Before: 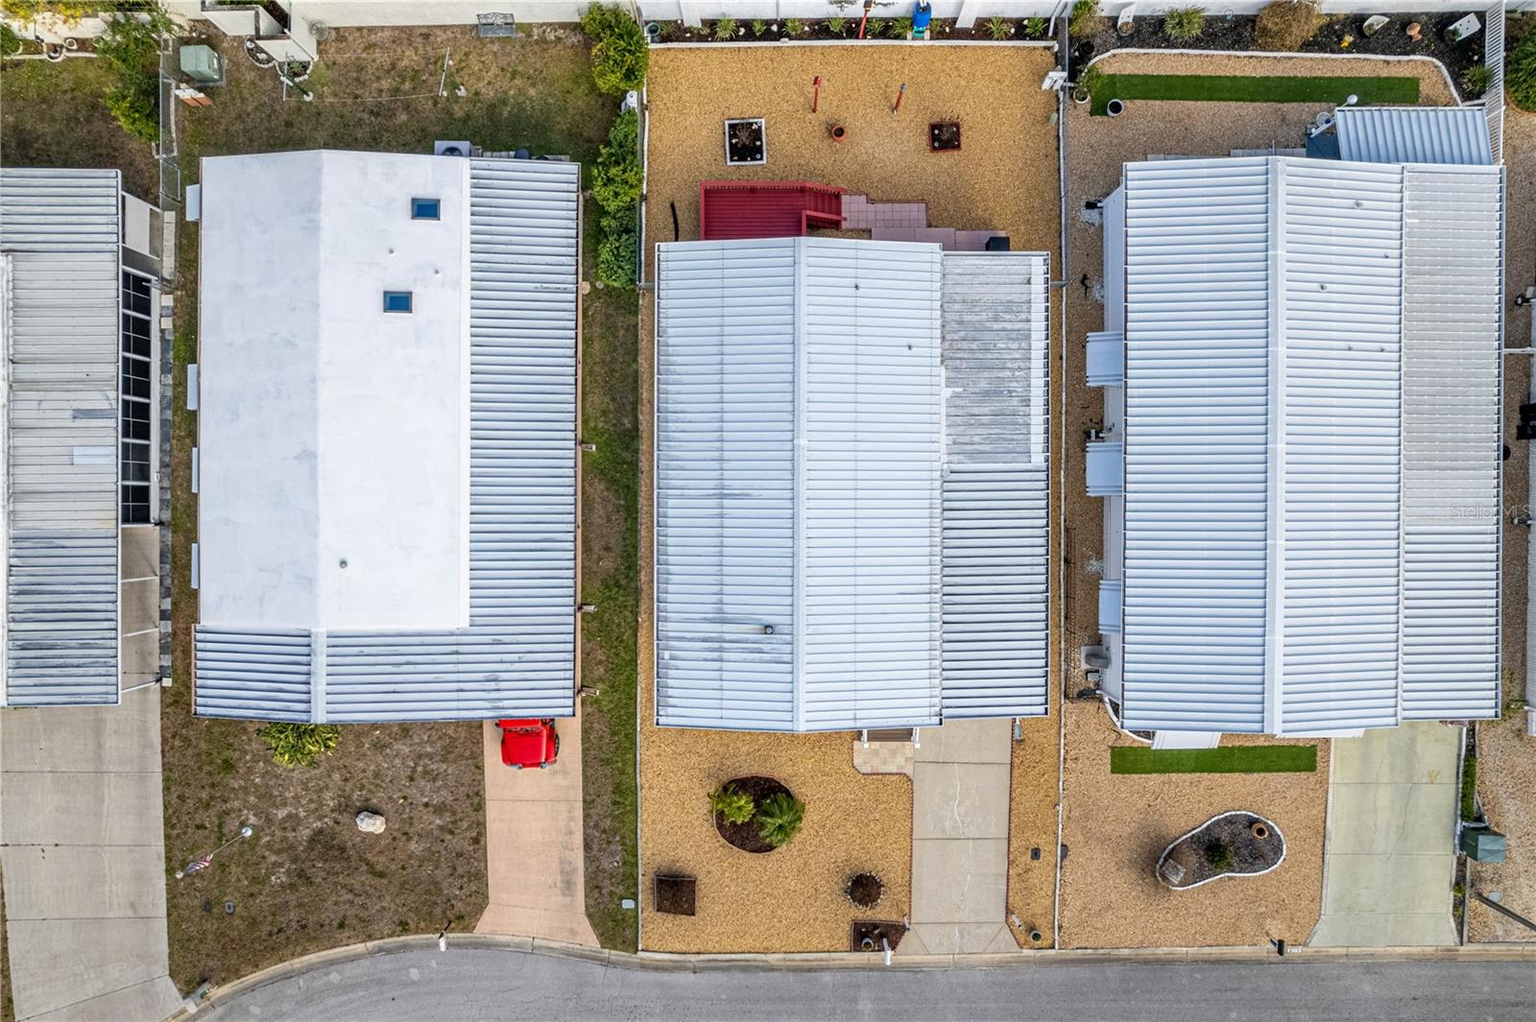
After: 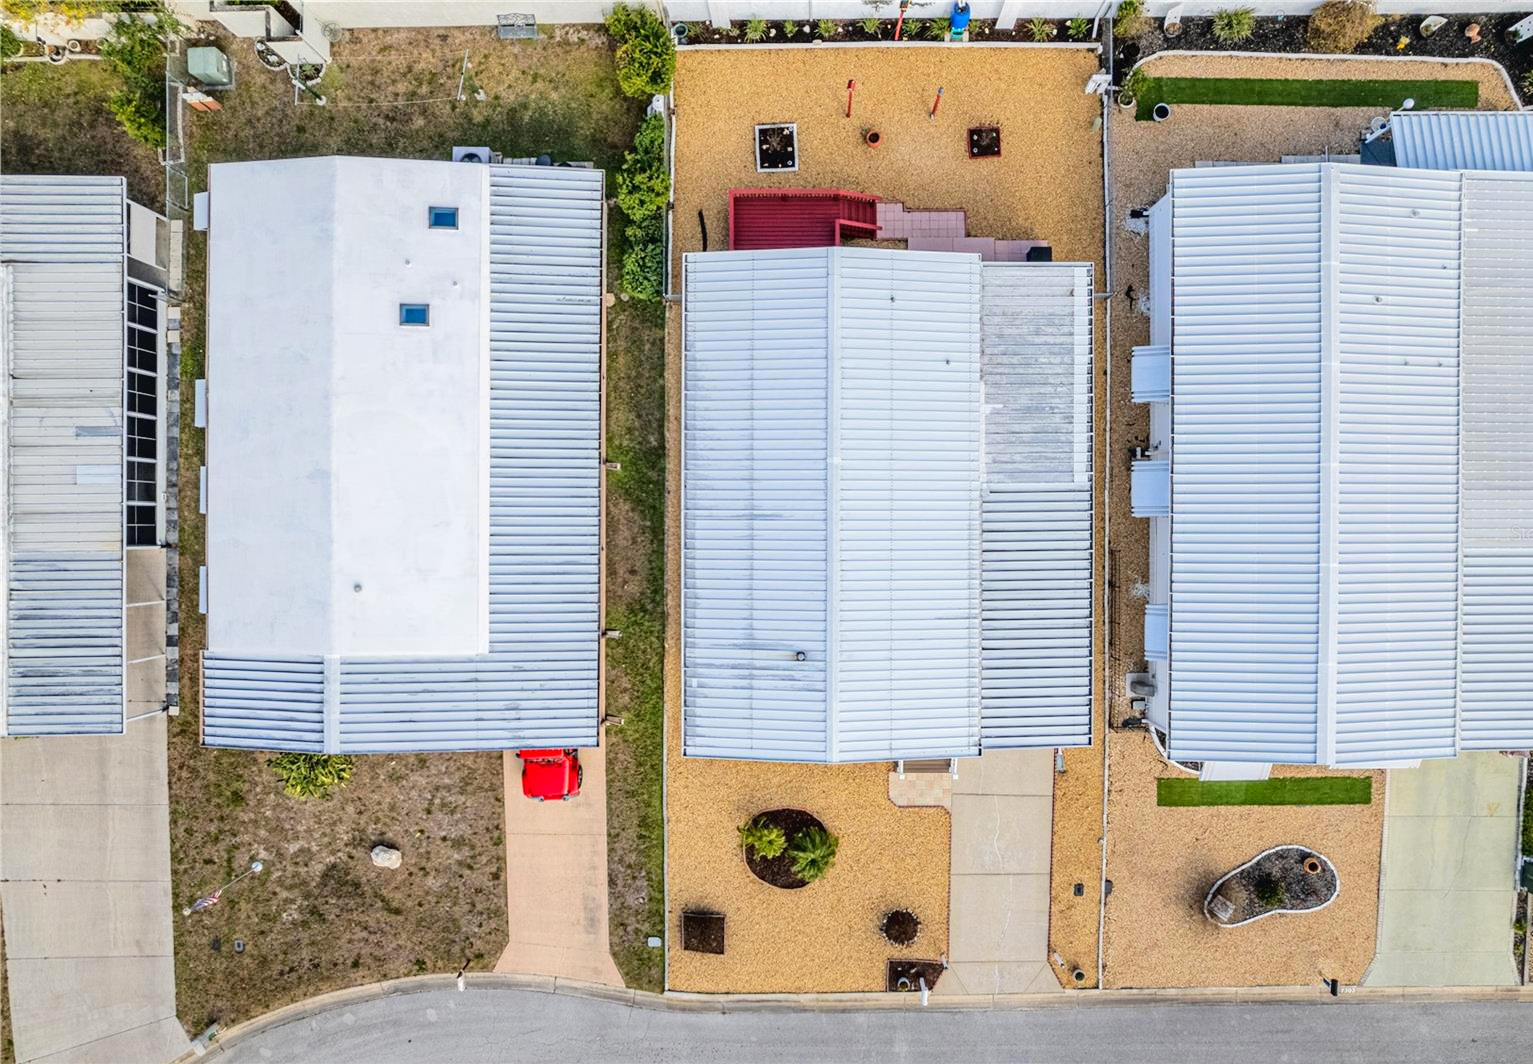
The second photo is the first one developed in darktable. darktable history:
crop: right 4.154%, bottom 0.024%
tone curve: curves: ch0 [(0, 0) (0.003, 0.026) (0.011, 0.03) (0.025, 0.038) (0.044, 0.046) (0.069, 0.055) (0.1, 0.075) (0.136, 0.114) (0.177, 0.158) (0.224, 0.215) (0.277, 0.296) (0.335, 0.386) (0.399, 0.479) (0.468, 0.568) (0.543, 0.637) (0.623, 0.707) (0.709, 0.773) (0.801, 0.834) (0.898, 0.896) (1, 1)], color space Lab, linked channels, preserve colors none
